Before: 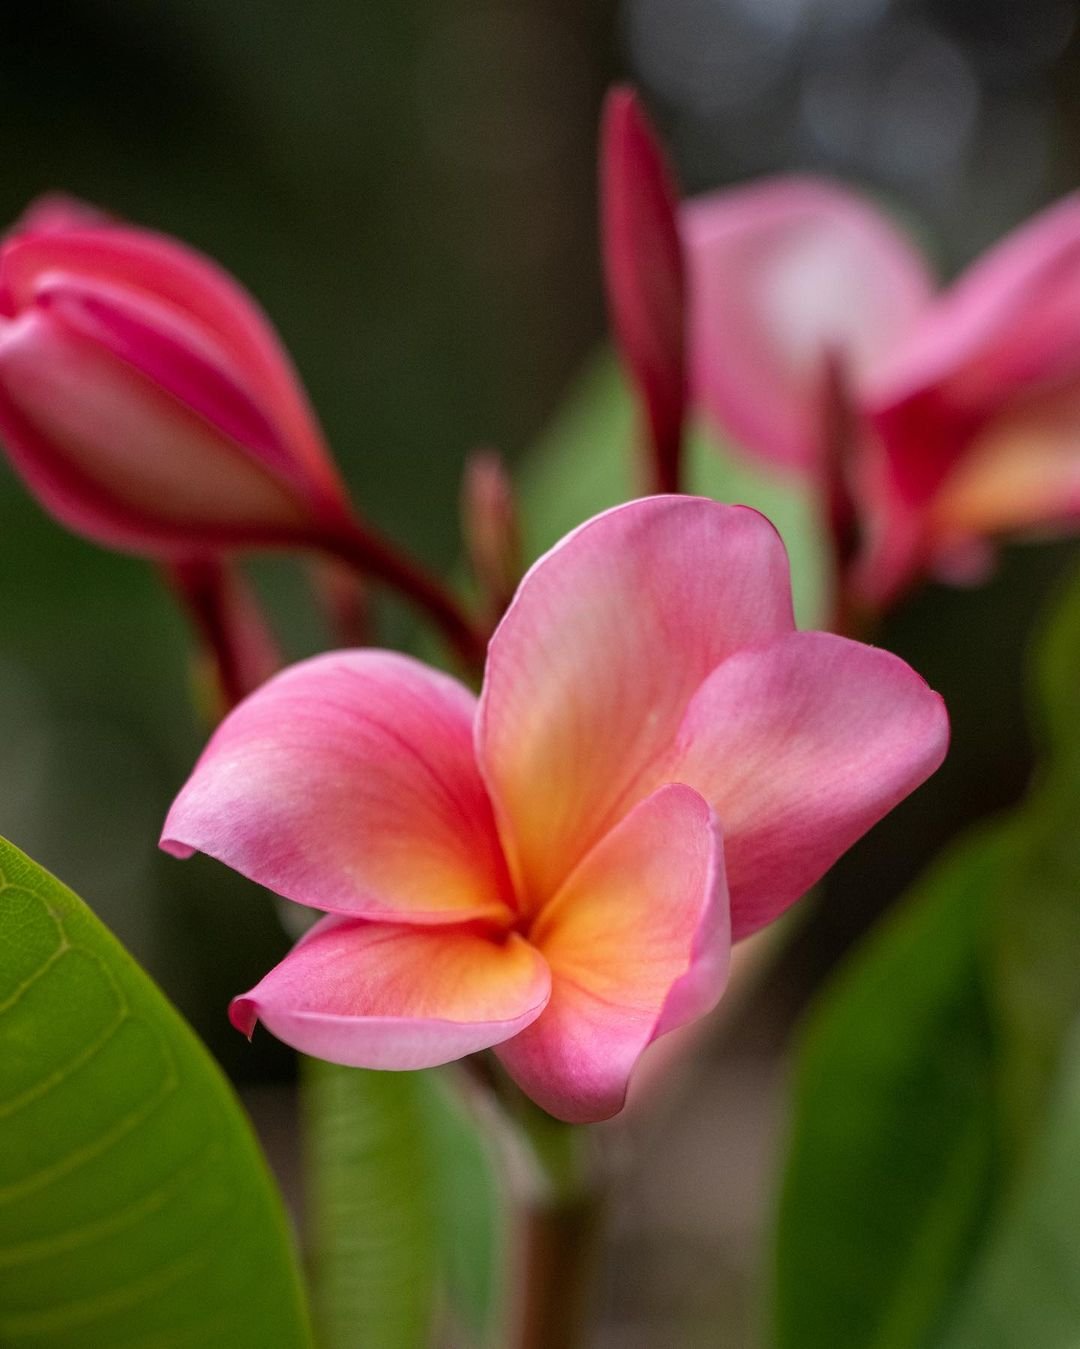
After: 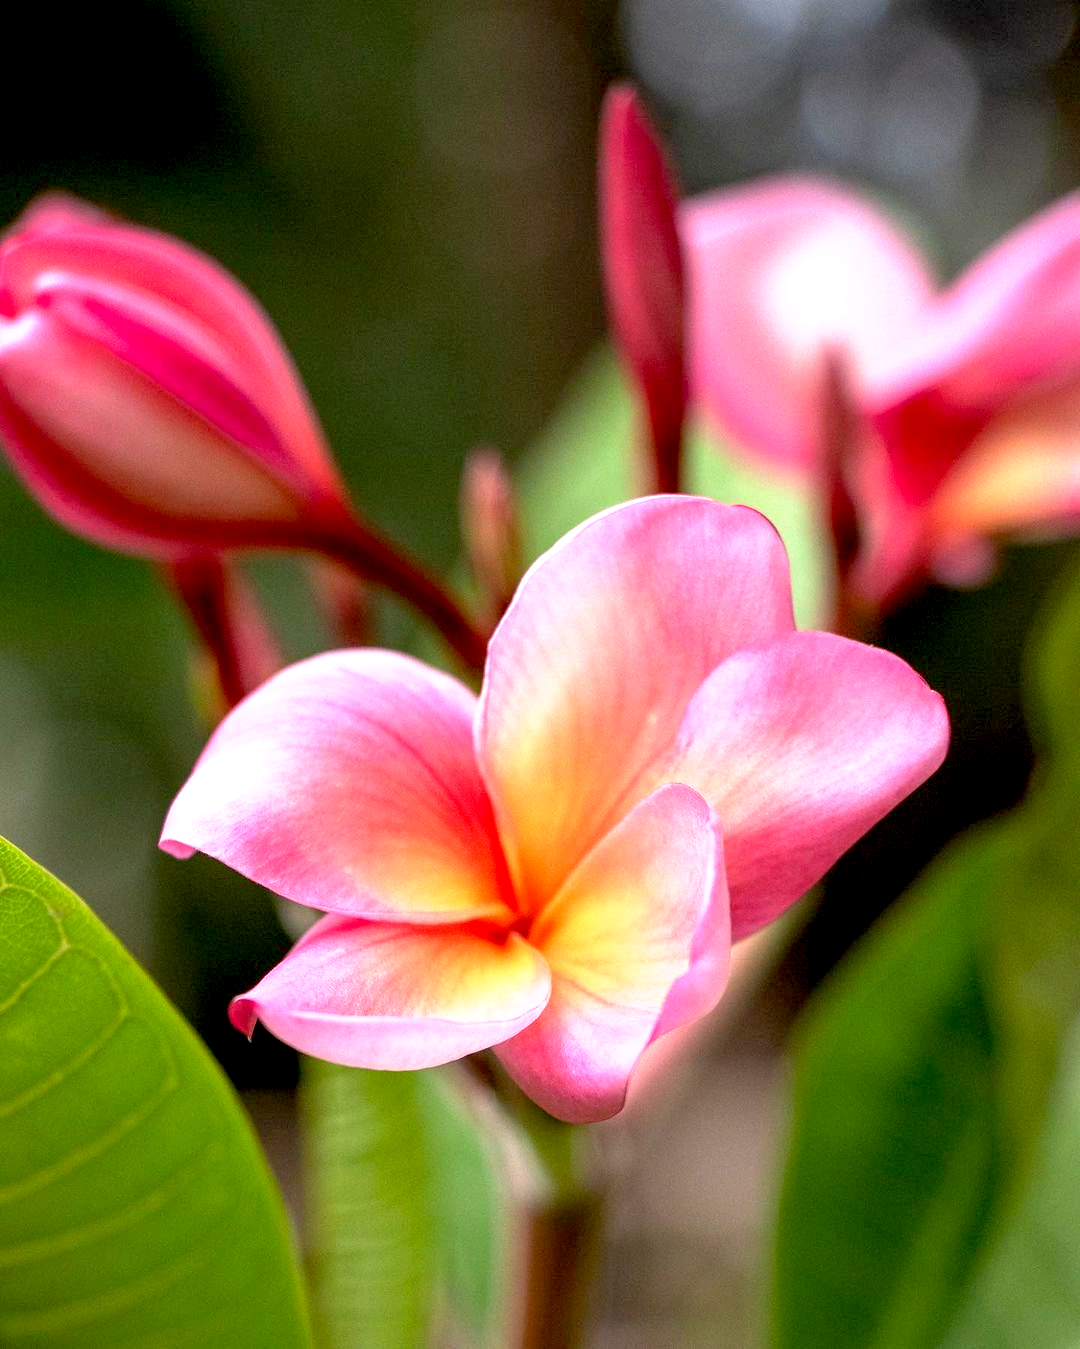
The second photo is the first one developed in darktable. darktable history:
exposure: black level correction 0, exposure 1.173 EV, compensate exposure bias true, compensate highlight preservation false
base curve: curves: ch0 [(0.017, 0) (0.425, 0.441) (0.844, 0.933) (1, 1)], preserve colors none
contrast brightness saturation: saturation -0.05
